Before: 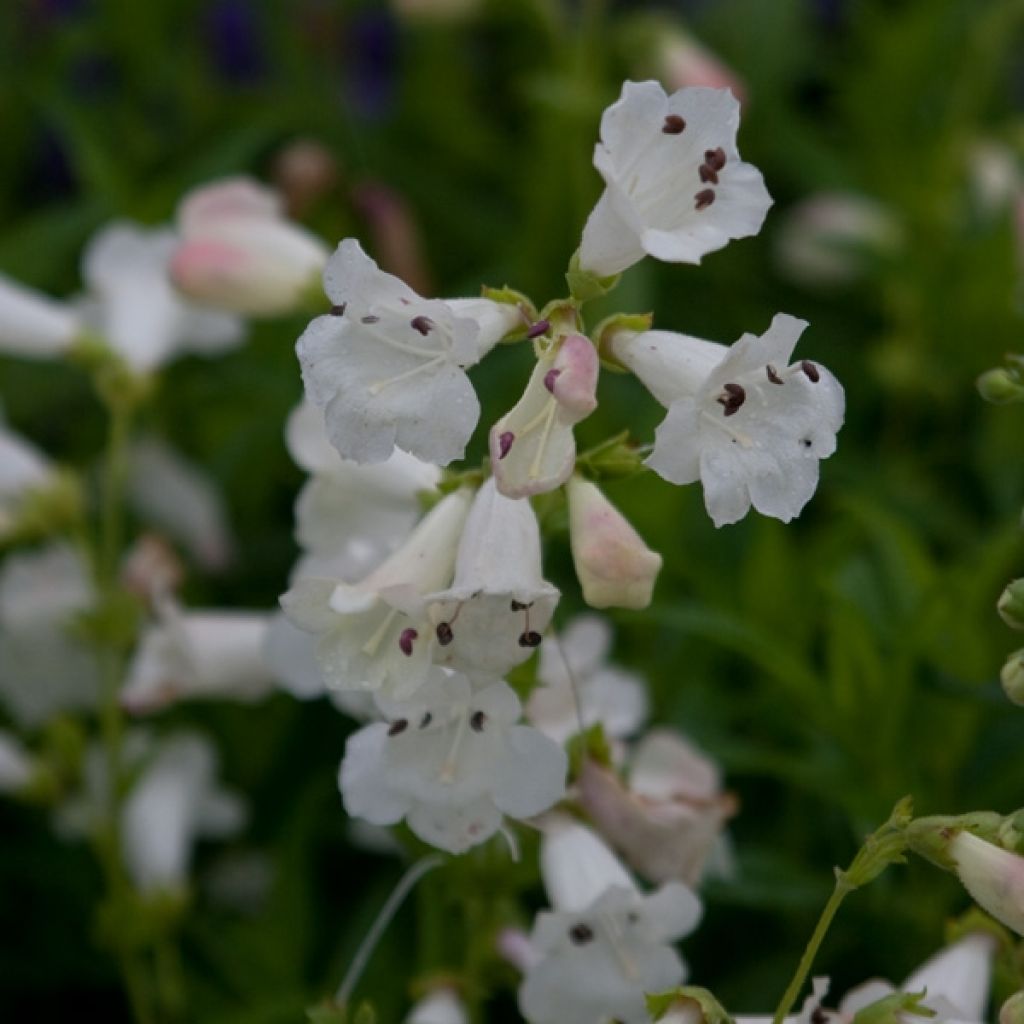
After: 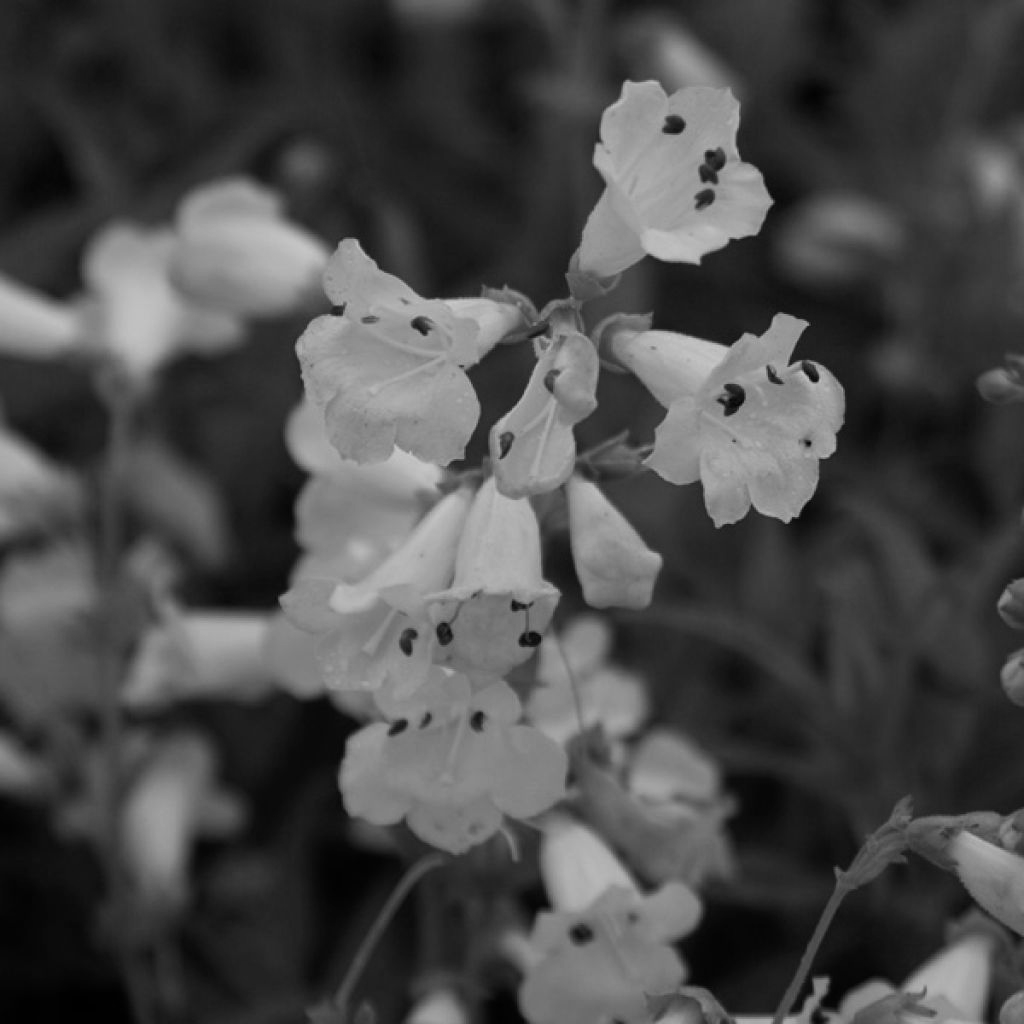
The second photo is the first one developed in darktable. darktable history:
color zones: curves: ch1 [(0, -0.394) (0.143, -0.394) (0.286, -0.394) (0.429, -0.392) (0.571, -0.391) (0.714, -0.391) (0.857, -0.391) (1, -0.394)]
contrast brightness saturation: contrast 0.1, saturation -0.3
